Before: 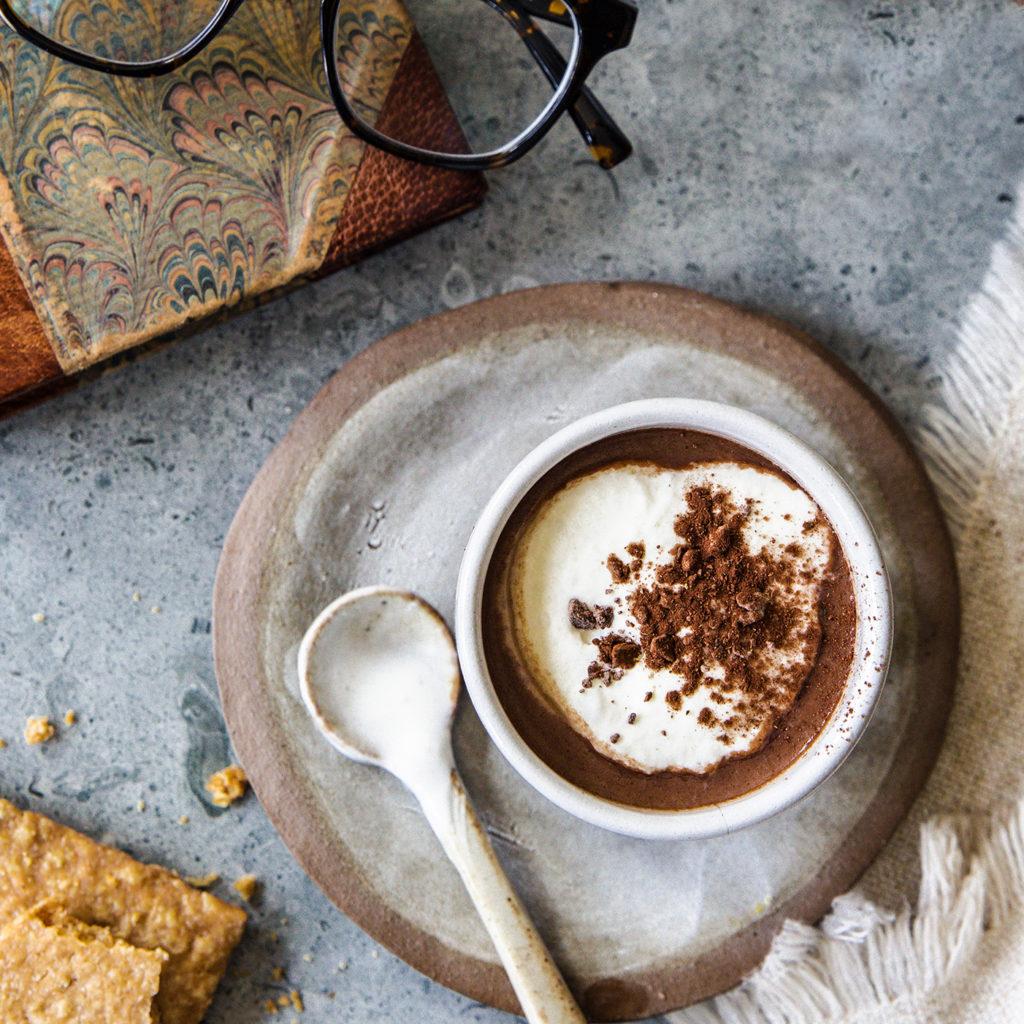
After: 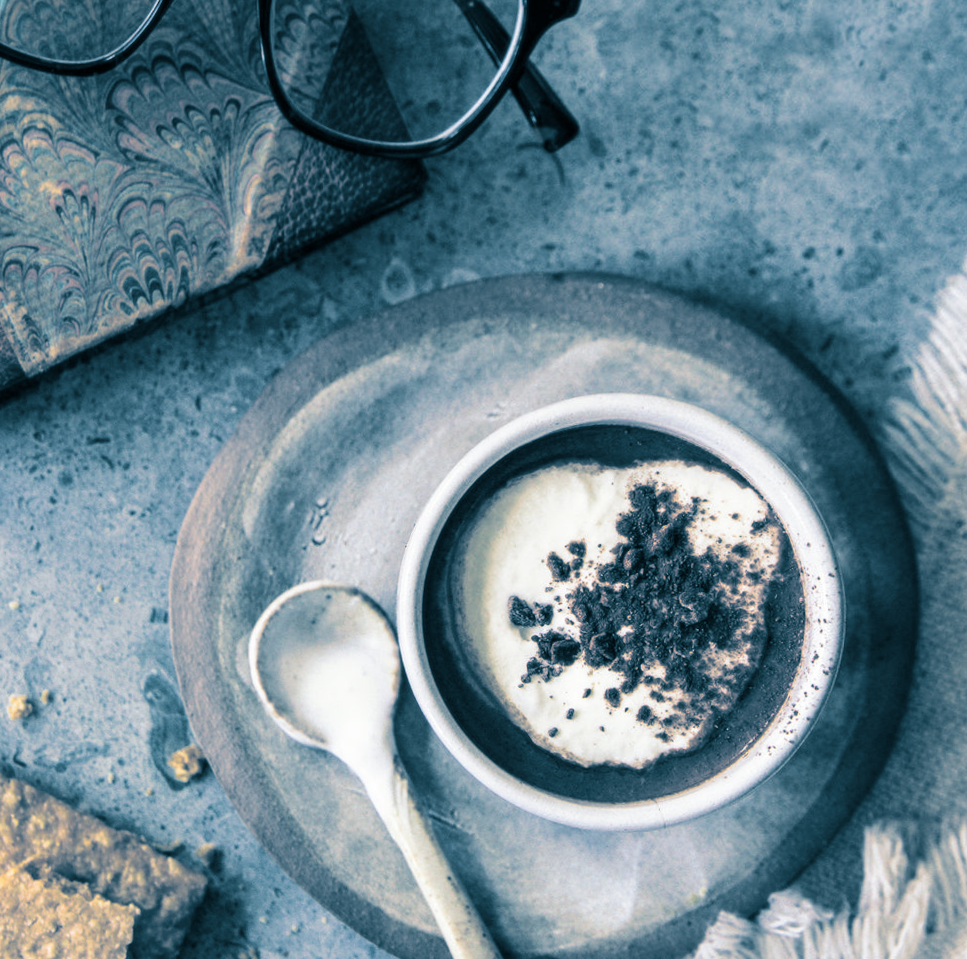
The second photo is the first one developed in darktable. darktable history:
split-toning: shadows › hue 212.4°, balance -70
rotate and perspective: rotation 0.062°, lens shift (vertical) 0.115, lens shift (horizontal) -0.133, crop left 0.047, crop right 0.94, crop top 0.061, crop bottom 0.94
soften: size 10%, saturation 50%, brightness 0.2 EV, mix 10%
